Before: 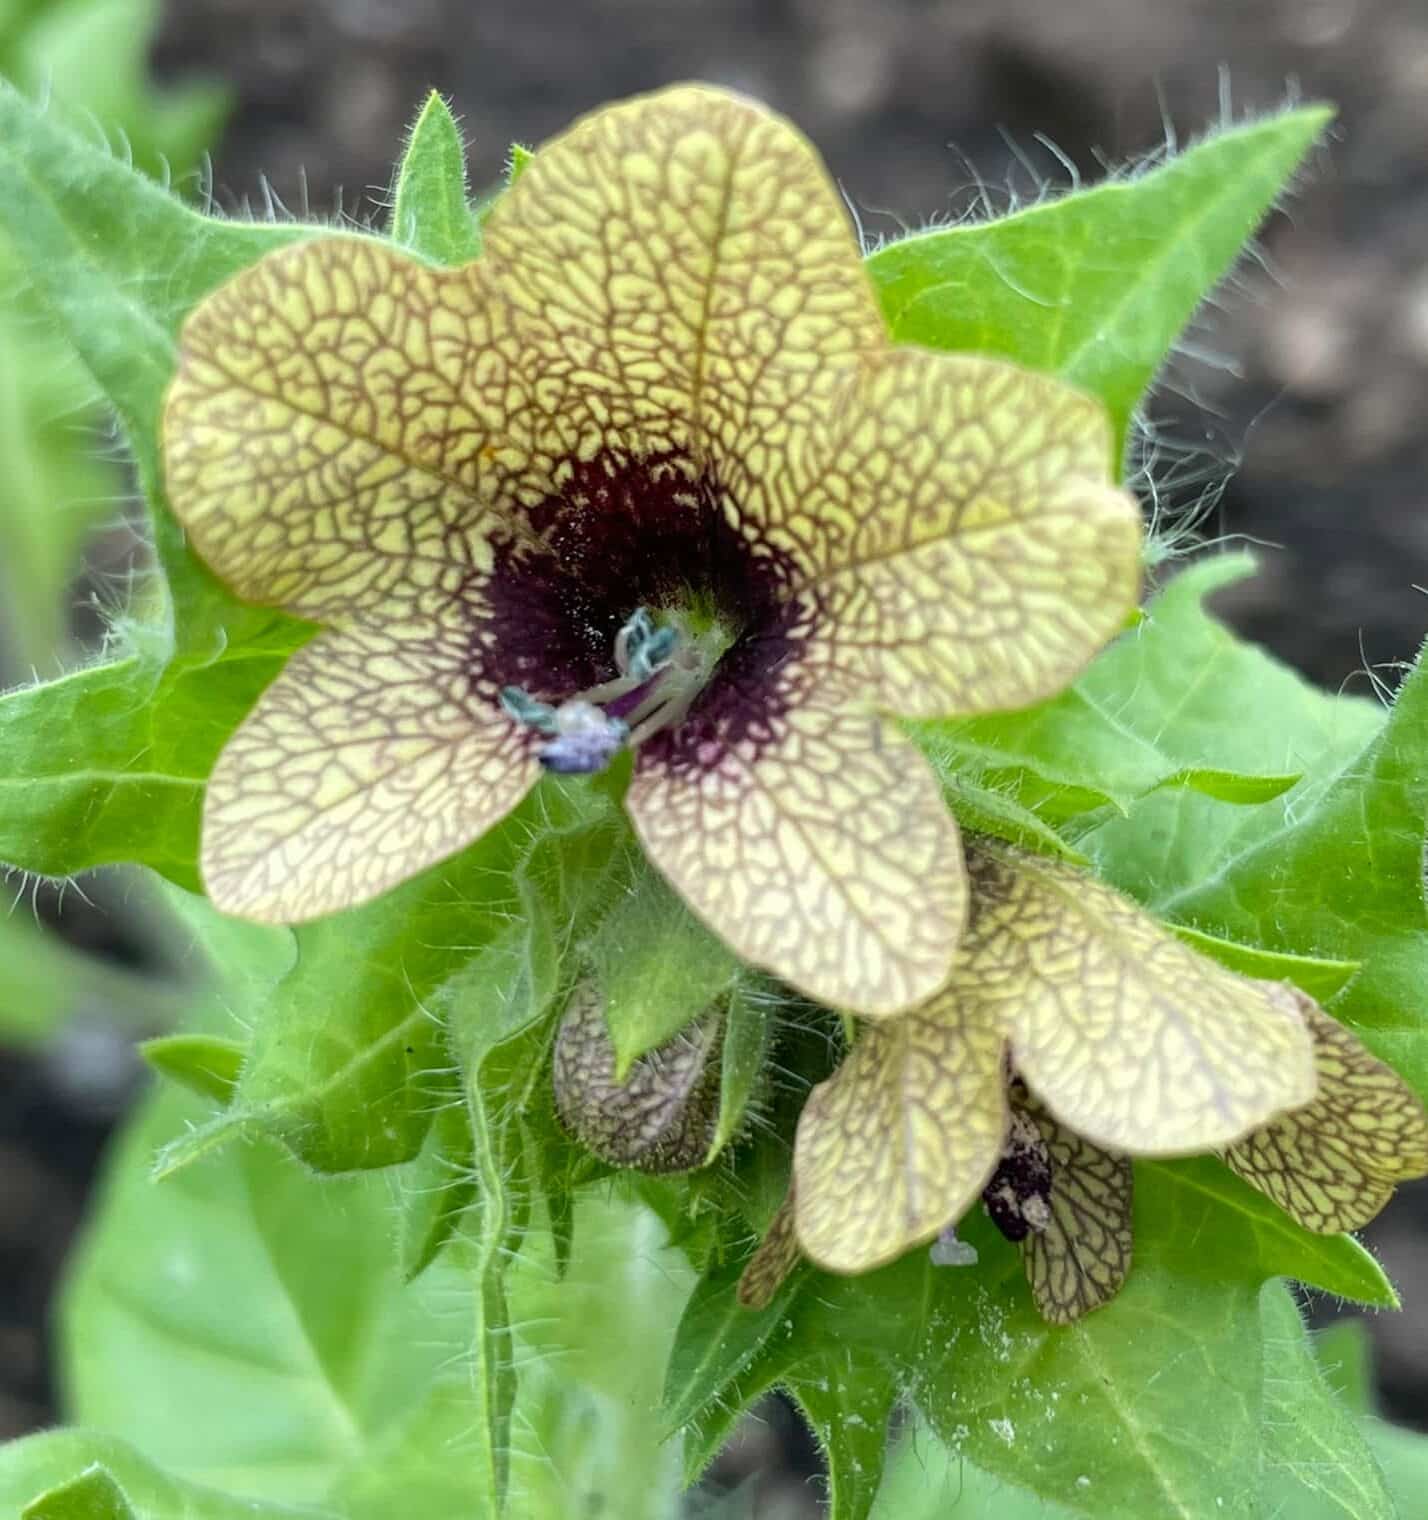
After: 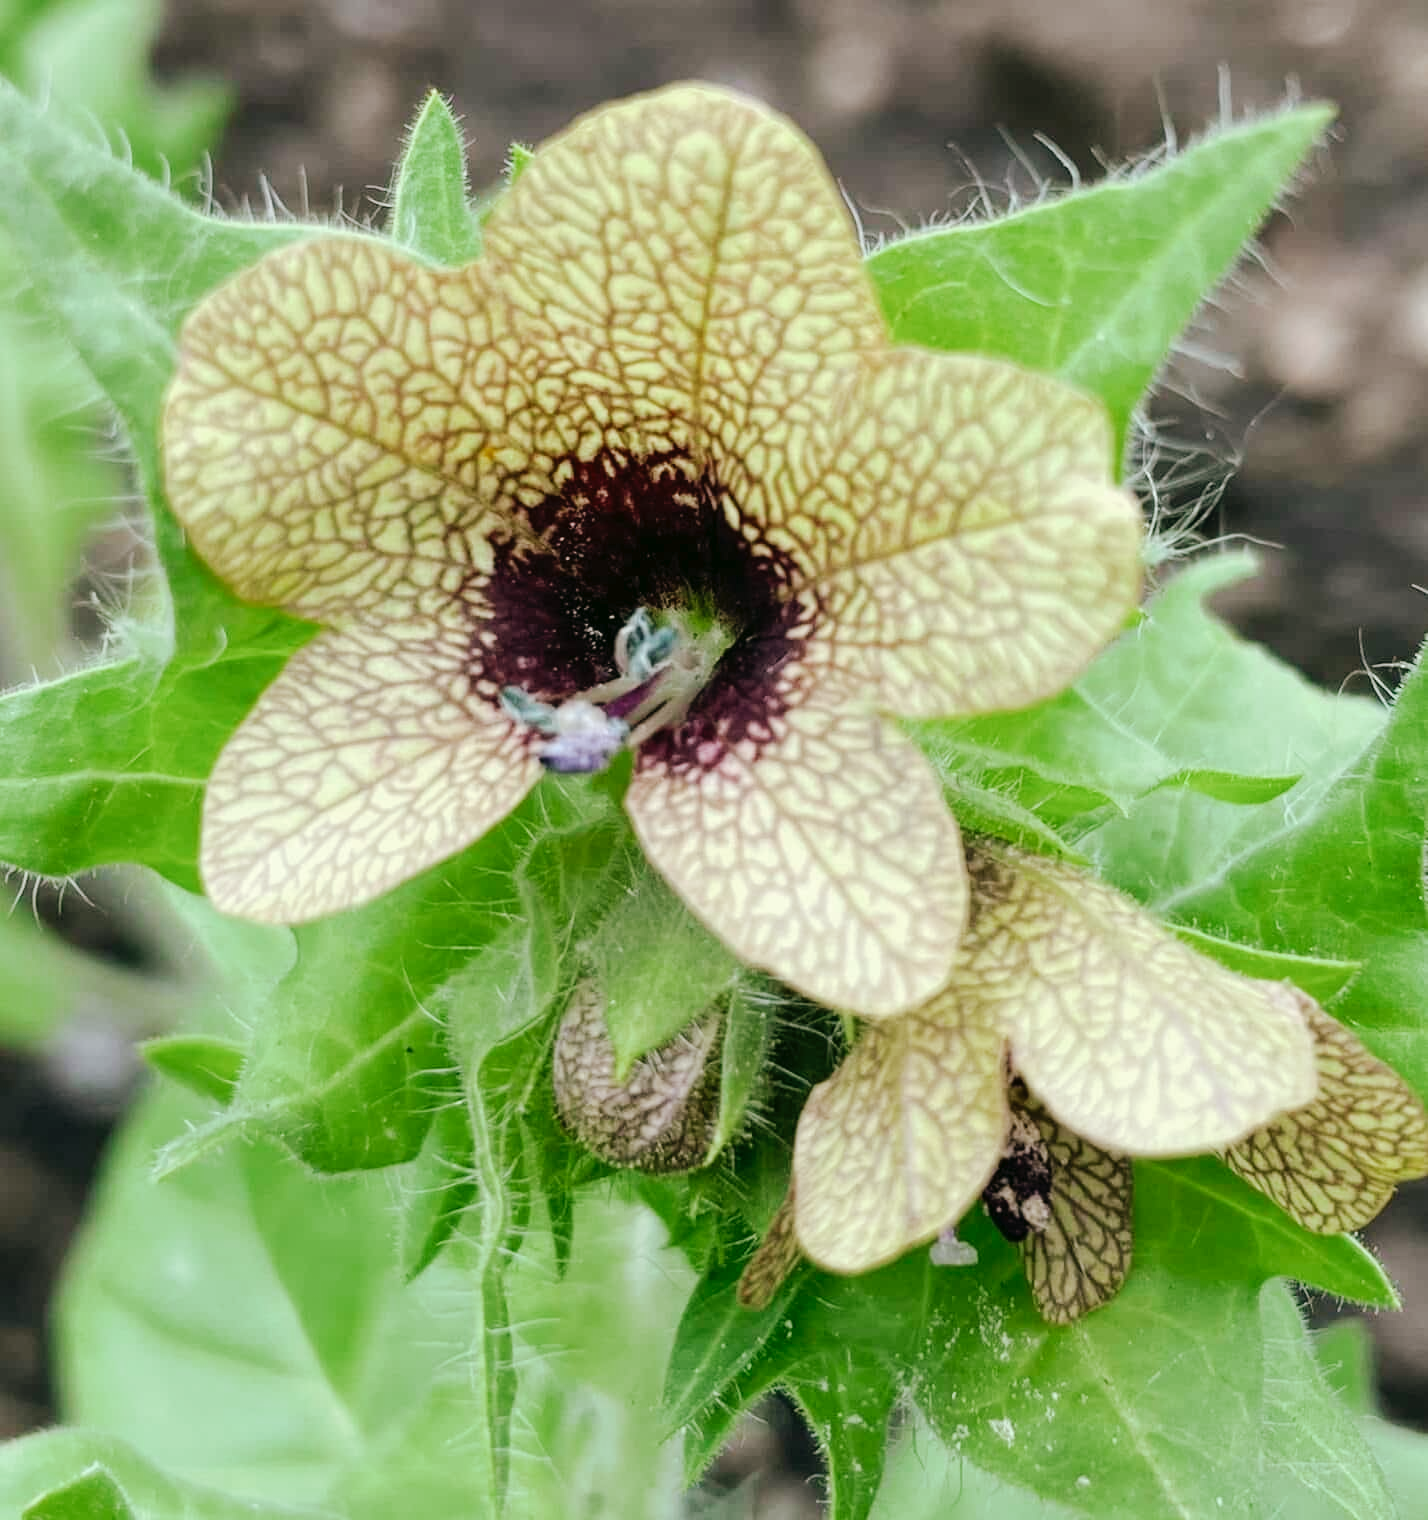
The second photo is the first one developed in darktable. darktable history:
tone curve: curves: ch0 [(0, 0) (0.003, 0.012) (0.011, 0.02) (0.025, 0.032) (0.044, 0.046) (0.069, 0.06) (0.1, 0.09) (0.136, 0.133) (0.177, 0.182) (0.224, 0.247) (0.277, 0.316) (0.335, 0.396) (0.399, 0.48) (0.468, 0.568) (0.543, 0.646) (0.623, 0.717) (0.709, 0.777) (0.801, 0.846) (0.898, 0.912) (1, 1)], preserve colors none
color look up table: target L [91.84, 91.69, 88.04, 65.14, 59.84, 57.6, 59.2, 57.44, 44.11, 43.33, 16.38, 200.64, 83.64, 82.18, 69.77, 63.85, 56.8, 56.38, 53.53, 38.82, 34.58, 26.91, 23.79, 3.265, 94.62, 82.91, 69.24, 68.11, 74.96, 62.87, 58.79, 55.15, 64.98, 56.2, 48.11, 42.04, 36.02, 32.33, 32.79, 20.68, 8.885, 92.97, 86.98, 74.49, 72.87, 60.69, 61.72, 55.2, 37.15], target a [-26.87, -25.68, -57.2, -31.6, -63.18, -2.541, -44.1, -10.38, -40.8, -33.01, -19.24, 0, 9.837, 2.56, 40.91, 37.91, 12.11, 67.28, 57.43, 36.61, 0.817, 40.32, 14.8, 10.73, 1.253, 25.84, 50.08, 34.78, 38.61, 37.23, 71.08, 71.77, 55.74, 16.37, 20.45, 52.12, 55.2, 0.991, 44.59, 25.68, 13.82, -24.28, -45.16, -21.18, -42.65, -9.74, -3.784, -9.094, -10.73], target b [64.99, 20.89, 14.98, 35.28, 54.5, 48.82, 23.76, 24.87, 40.61, 13.69, 16.48, 0, 34, 70.36, 24.64, 67.06, 25.2, 22.26, 37.85, 43.79, 35.73, 25.39, 26.89, 4.774, -4.005, -19.84, -15.25, 1.853, -33.04, -26.1, -28.79, 0.75, -47.17, -62.52, -25.07, -44.7, 0.229, 5.033, -26.81, -42.14, -21.01, -5.717, -12.75, -35.25, -3.969, -45.03, 1.795, -24.3, -18.86], num patches 49
